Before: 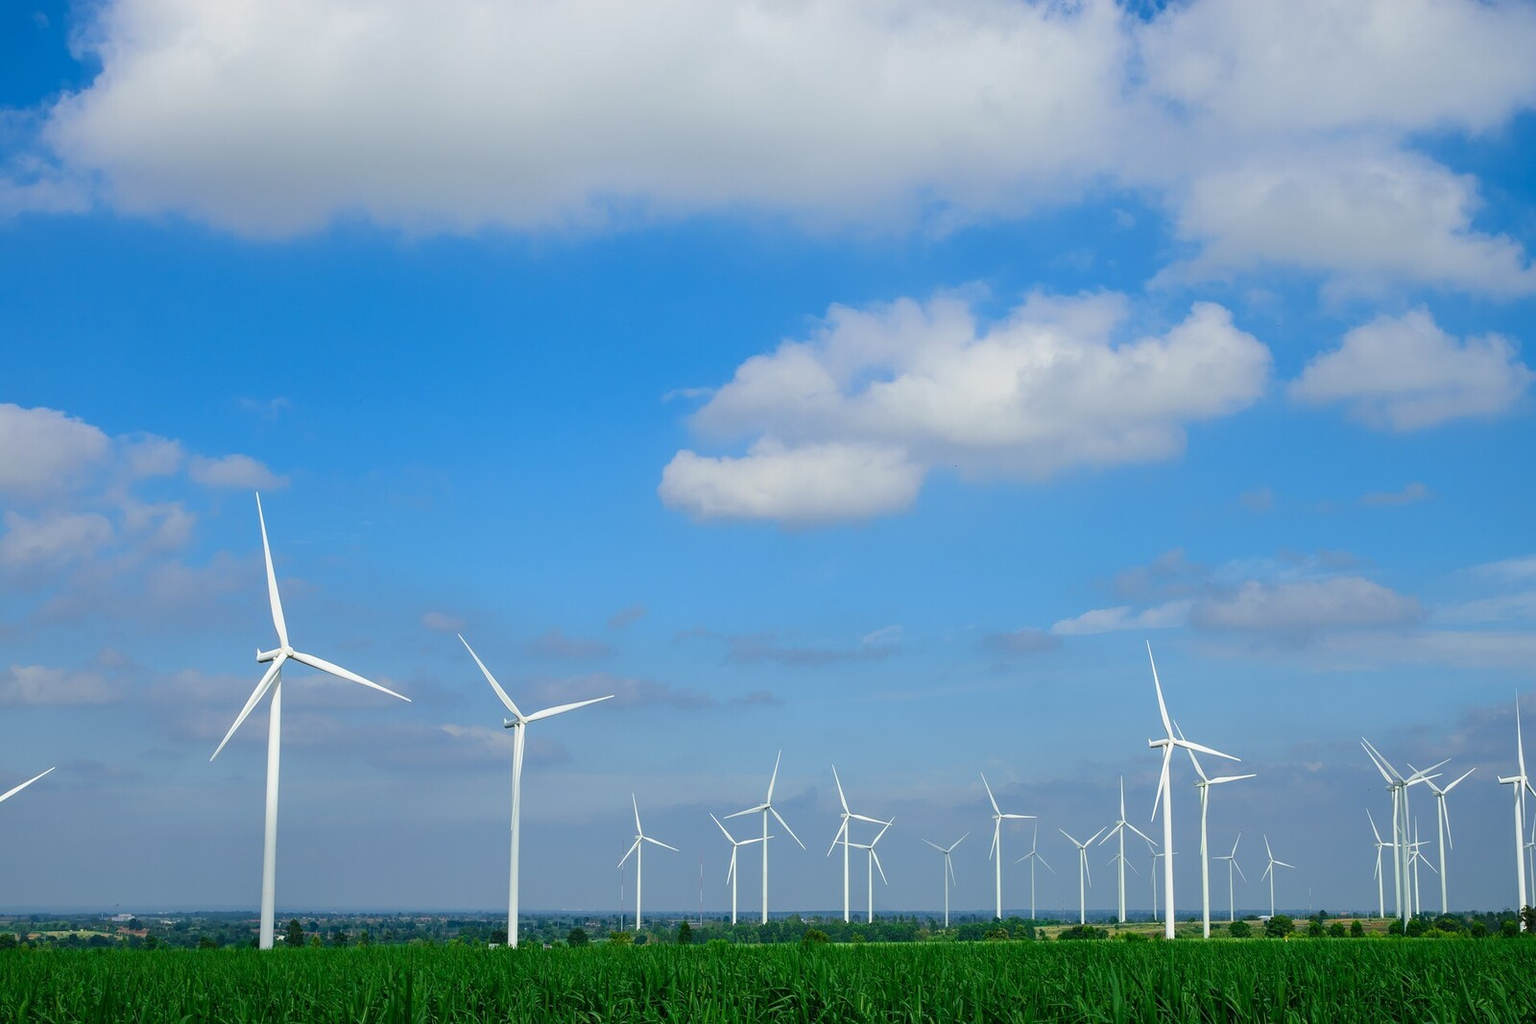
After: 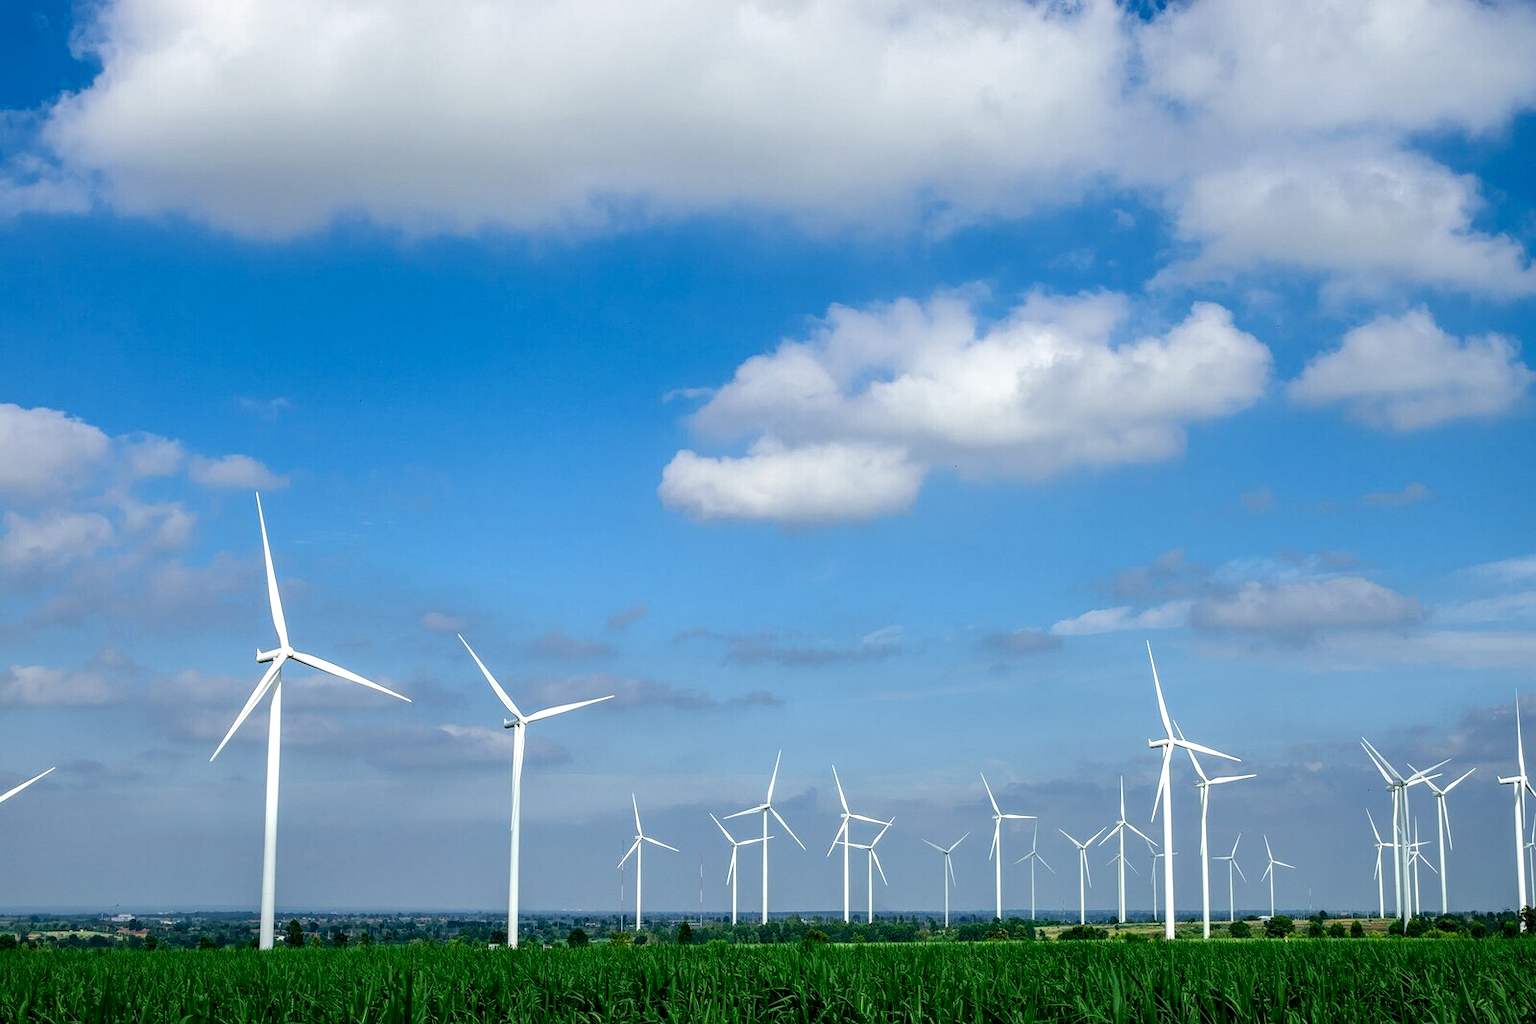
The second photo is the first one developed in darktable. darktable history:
local contrast: detail 160%
